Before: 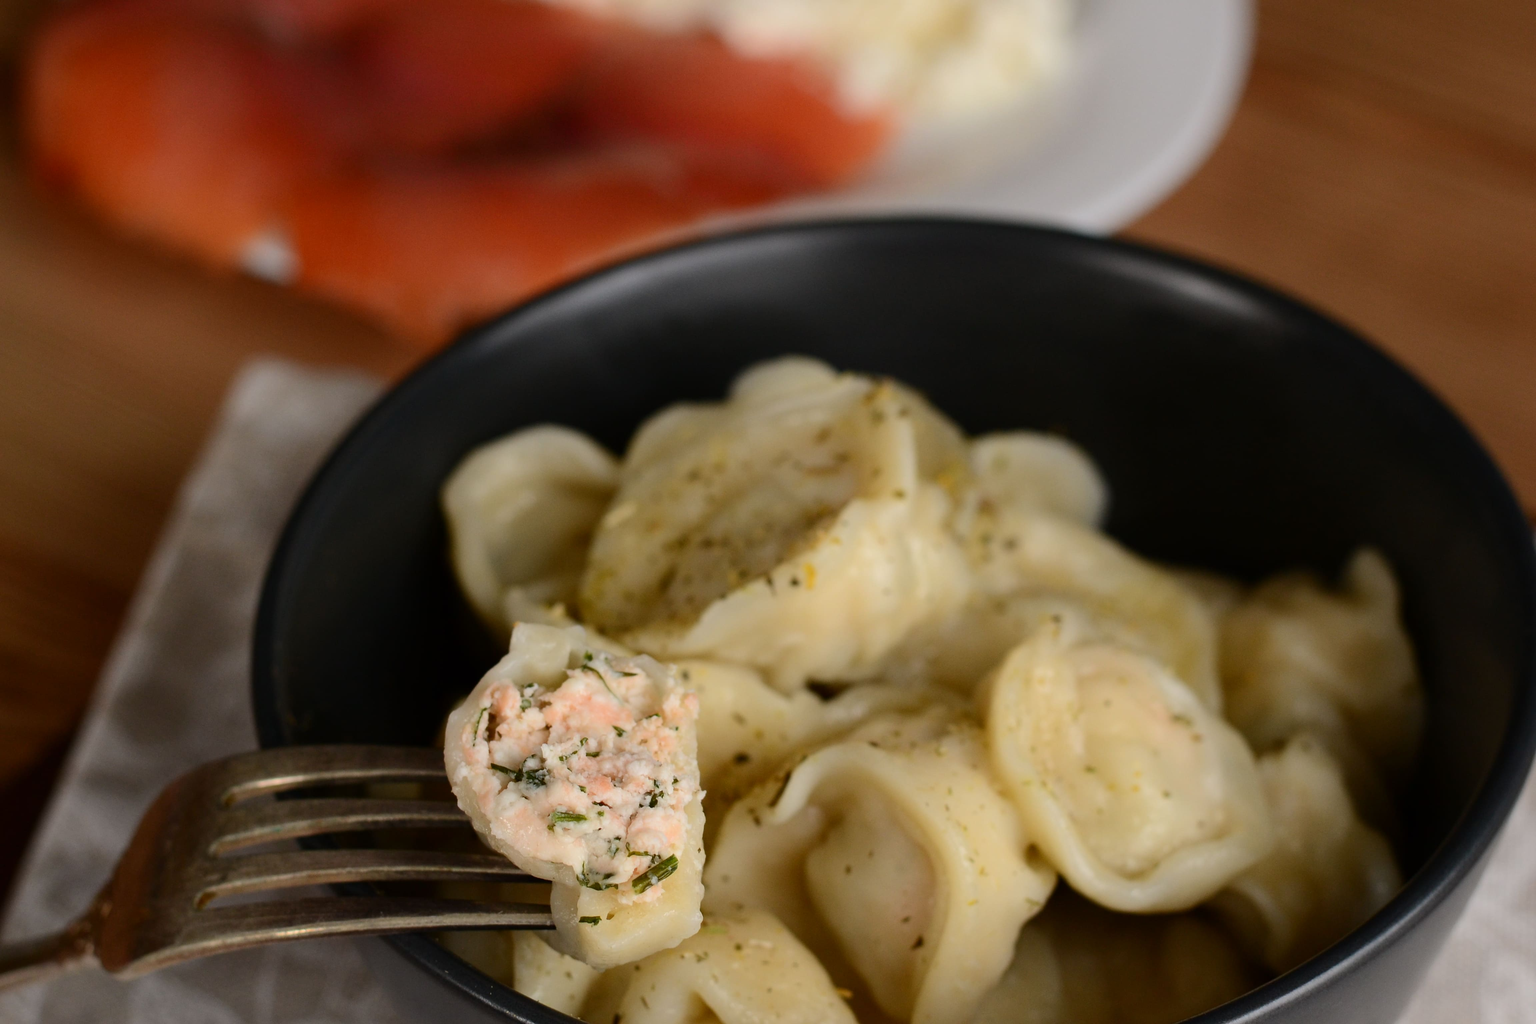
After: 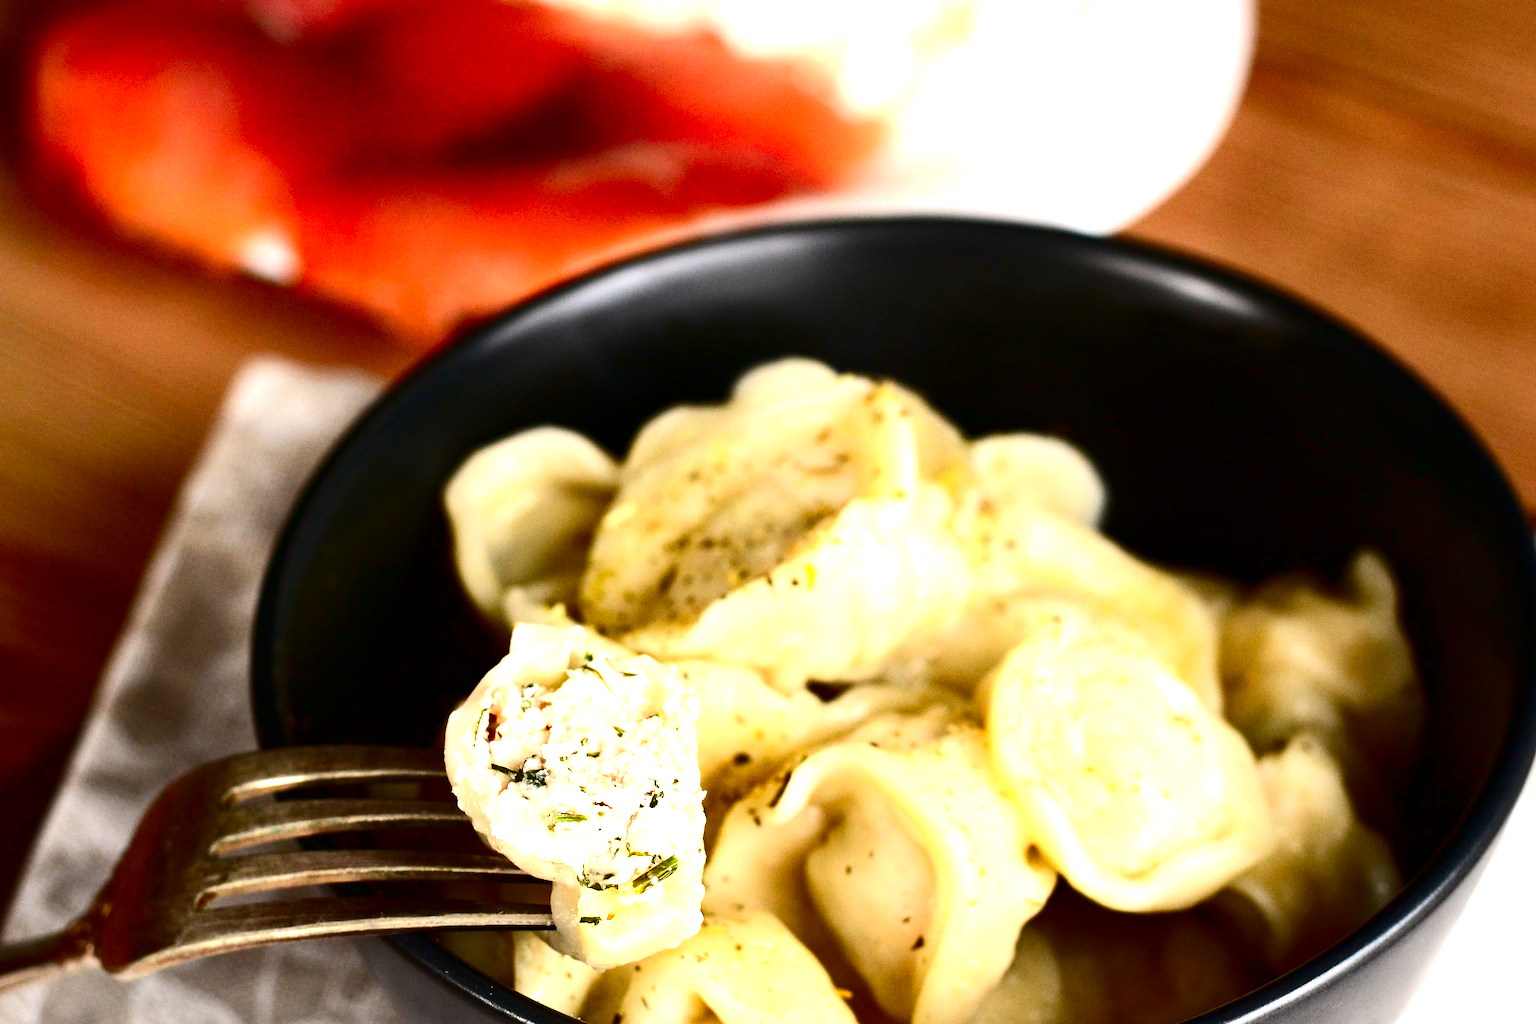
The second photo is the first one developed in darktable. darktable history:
exposure: black level correction 0.001, exposure 1.845 EV, compensate highlight preservation false
sharpen: amount 0.201
contrast brightness saturation: contrast 0.24, brightness -0.221, saturation 0.143
